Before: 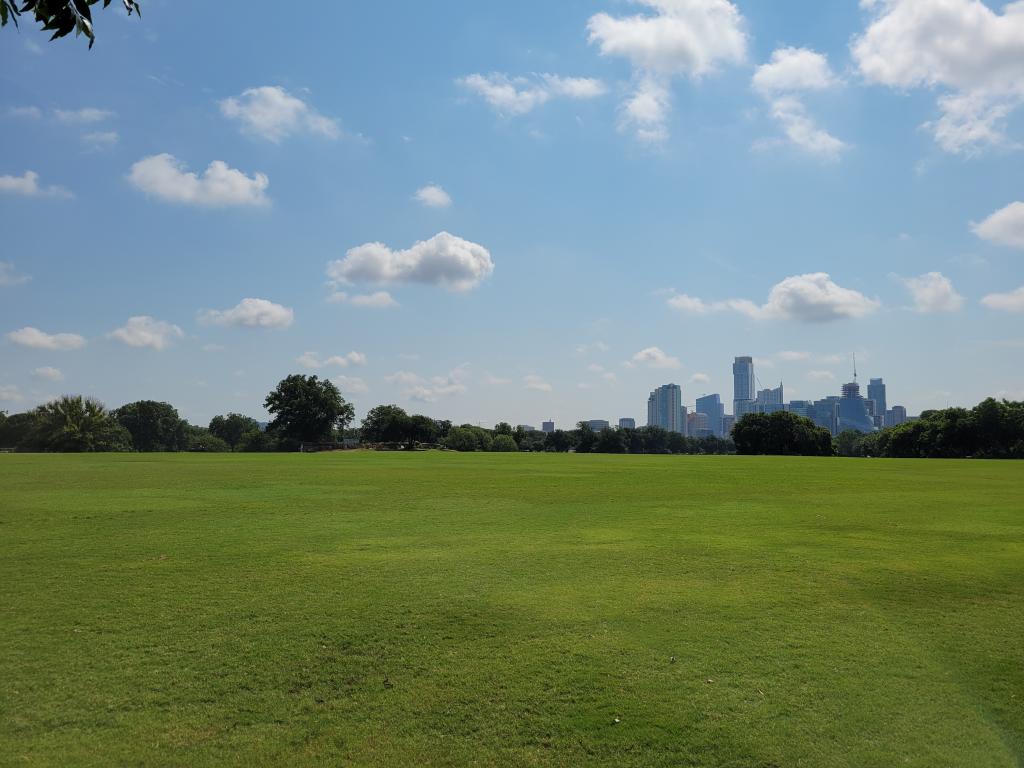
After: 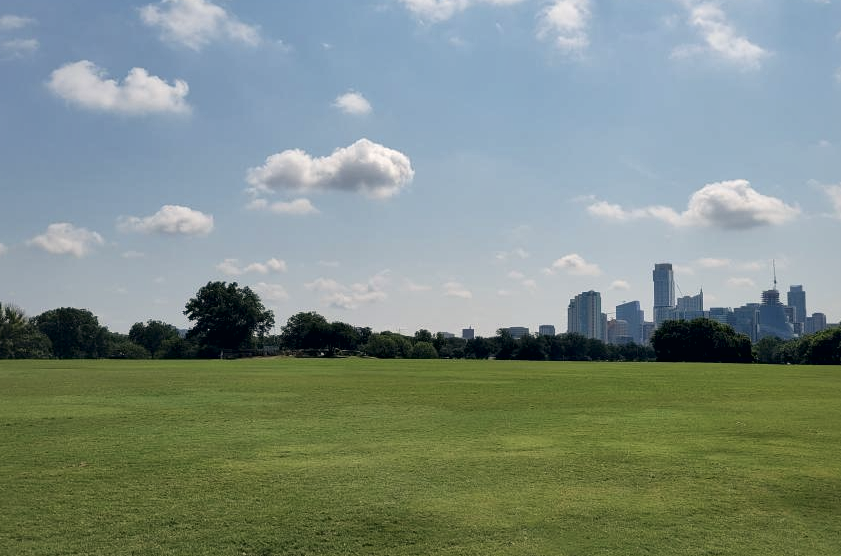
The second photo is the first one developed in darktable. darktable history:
local contrast: mode bilateral grid, contrast 49, coarseness 50, detail 150%, midtone range 0.2
crop: left 7.853%, top 12.155%, right 9.977%, bottom 15.426%
color correction: highlights a* 2.89, highlights b* 5.02, shadows a* -2.77, shadows b* -4.92, saturation 0.796
